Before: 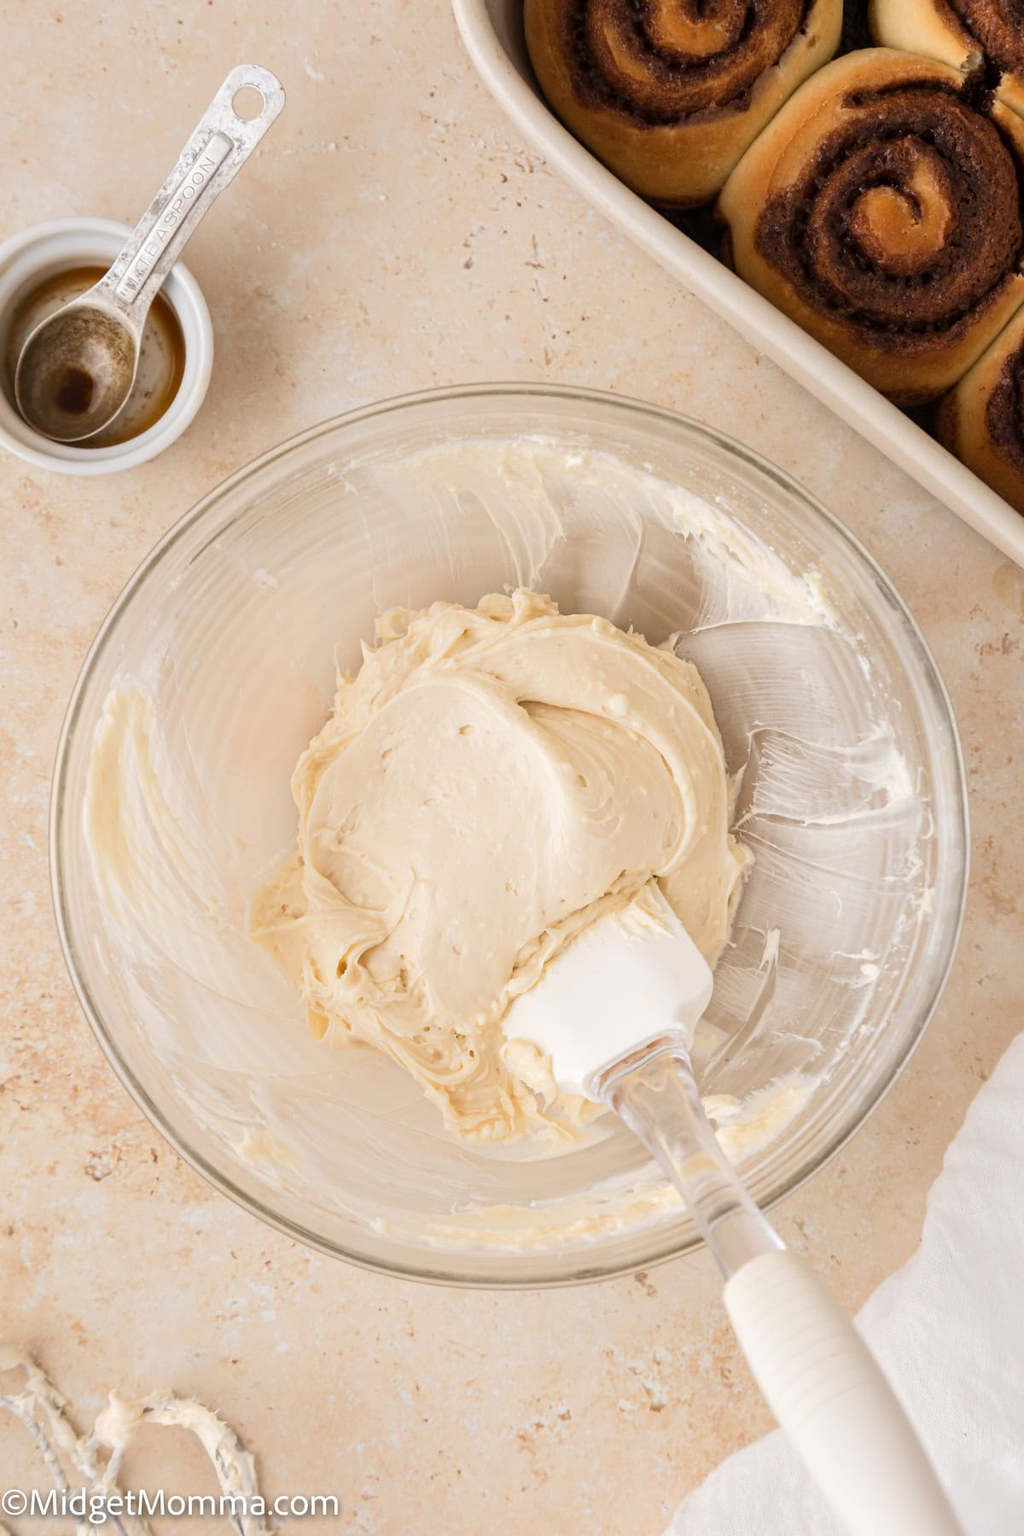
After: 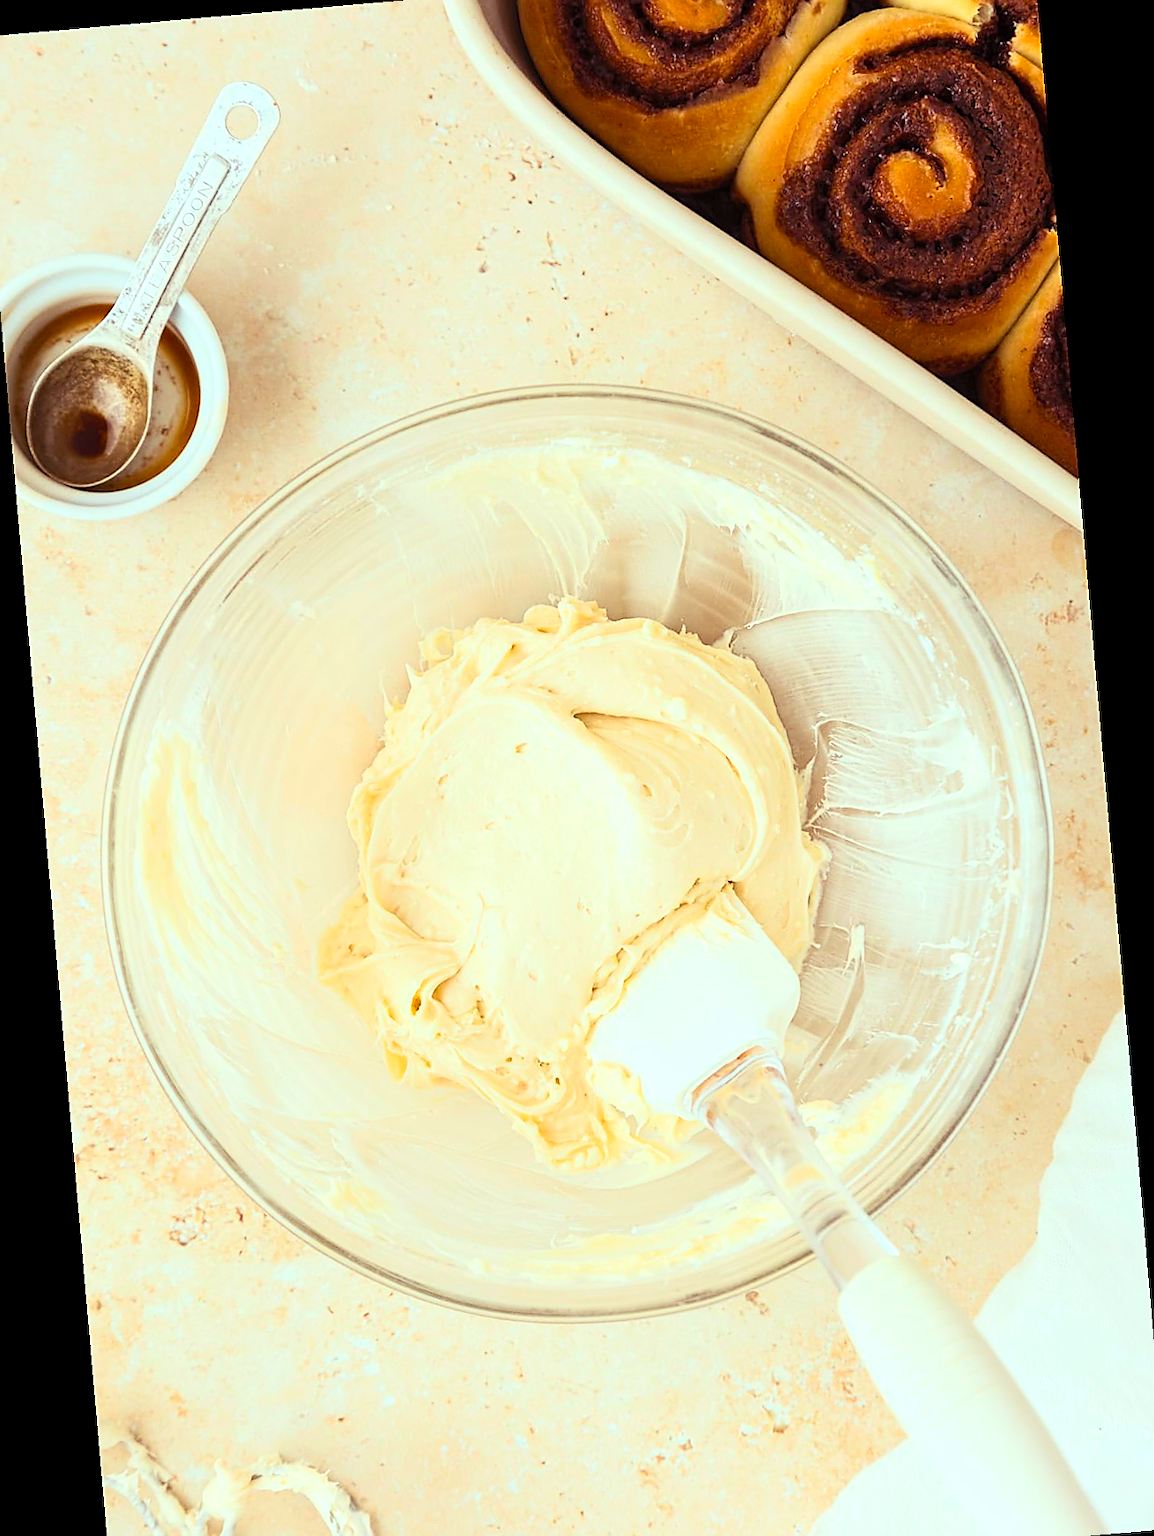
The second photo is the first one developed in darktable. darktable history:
rotate and perspective: rotation -4.98°, automatic cropping off
crop: left 1.964%, top 3.251%, right 1.122%, bottom 4.933%
contrast brightness saturation: contrast 0.2, brightness 0.16, saturation 0.22
color balance rgb: shadows lift › luminance 0.49%, shadows lift › chroma 6.83%, shadows lift › hue 300.29°, power › hue 208.98°, highlights gain › luminance 20.24%, highlights gain › chroma 2.73%, highlights gain › hue 173.85°, perceptual saturation grading › global saturation 18.05%
sharpen: radius 1.4, amount 1.25, threshold 0.7
